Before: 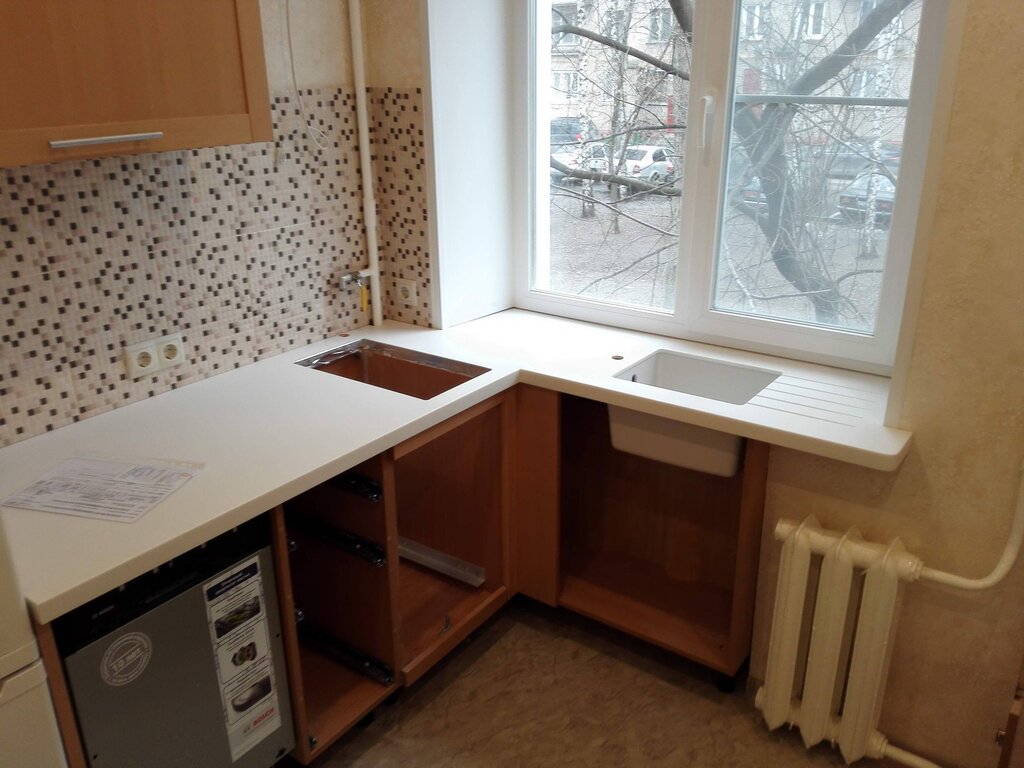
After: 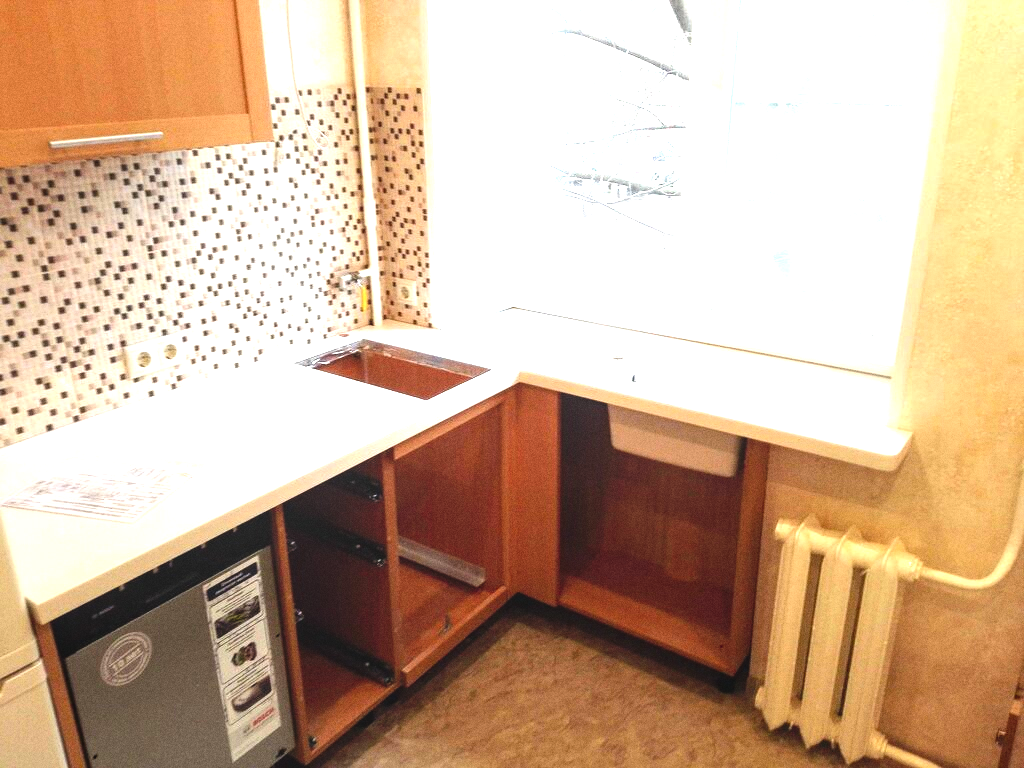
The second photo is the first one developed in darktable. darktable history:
grain: on, module defaults
local contrast: detail 110%
levels: levels [0, 0.281, 0.562]
